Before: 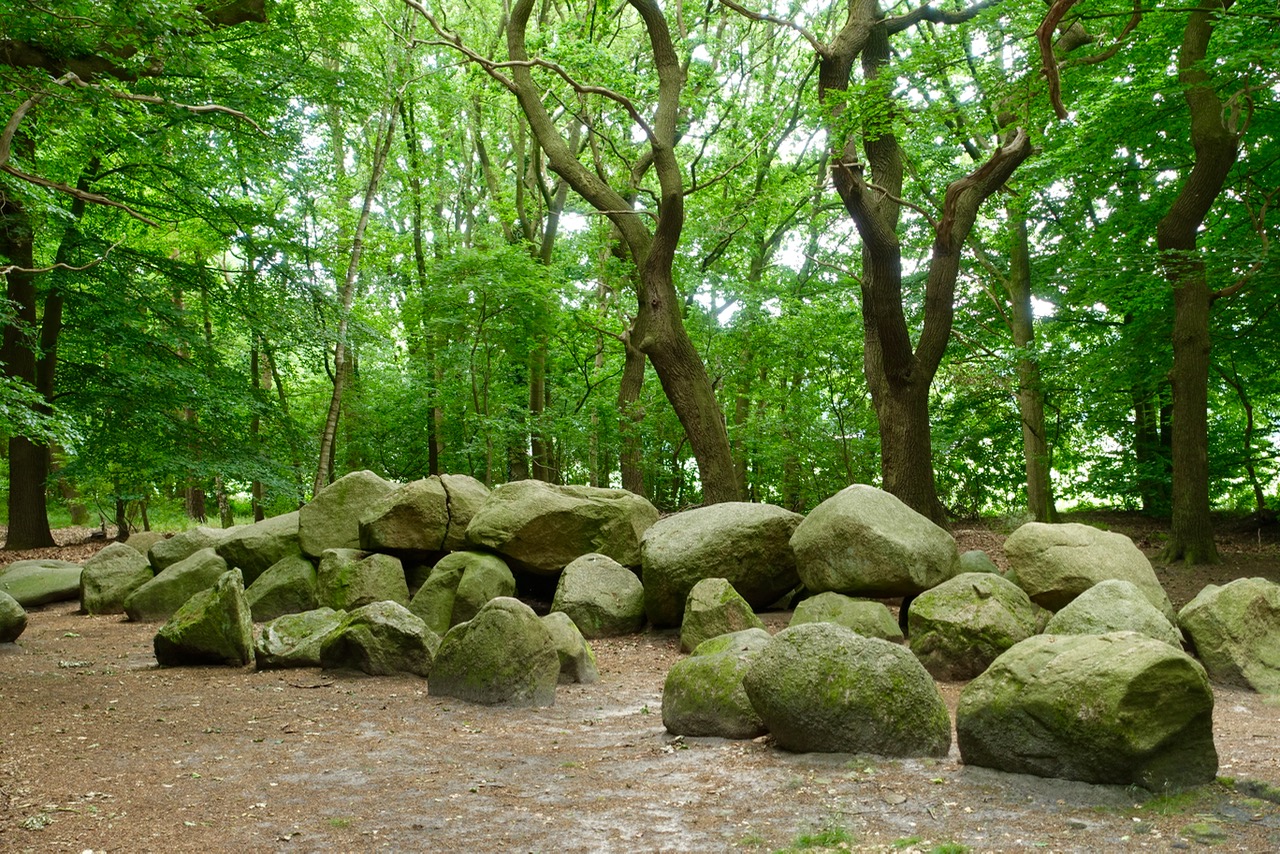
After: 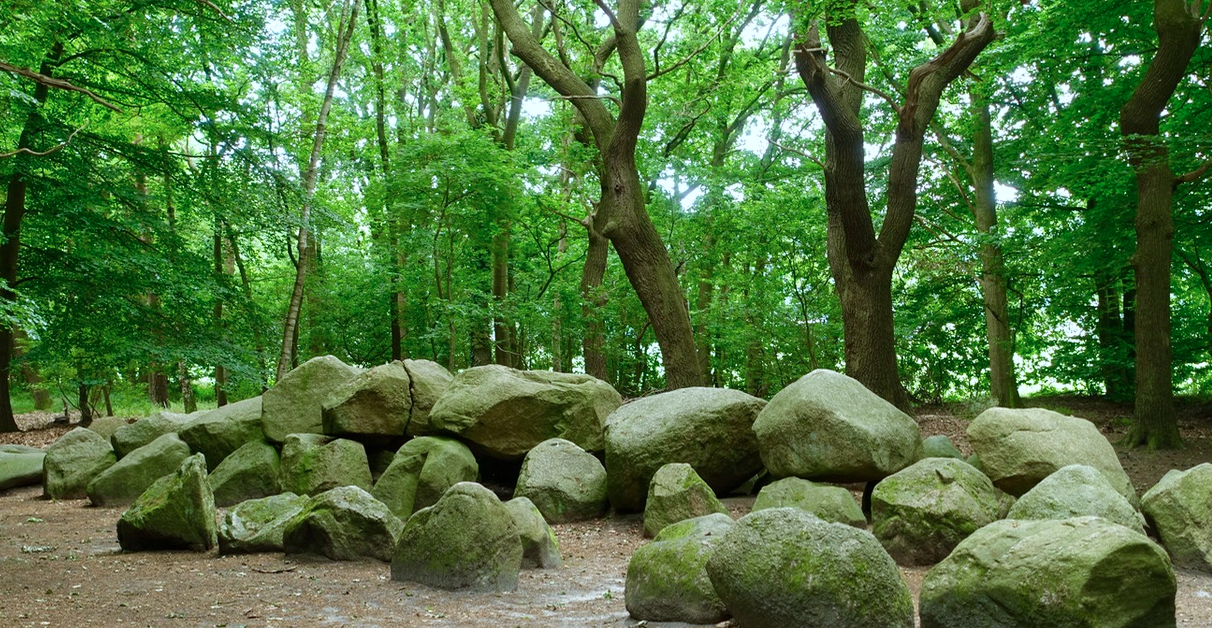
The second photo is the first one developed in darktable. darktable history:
crop and rotate: left 2.907%, top 13.594%, right 2.398%, bottom 12.848%
color calibration: illuminant custom, x 0.368, y 0.373, temperature 4334.8 K, saturation algorithm version 1 (2020)
